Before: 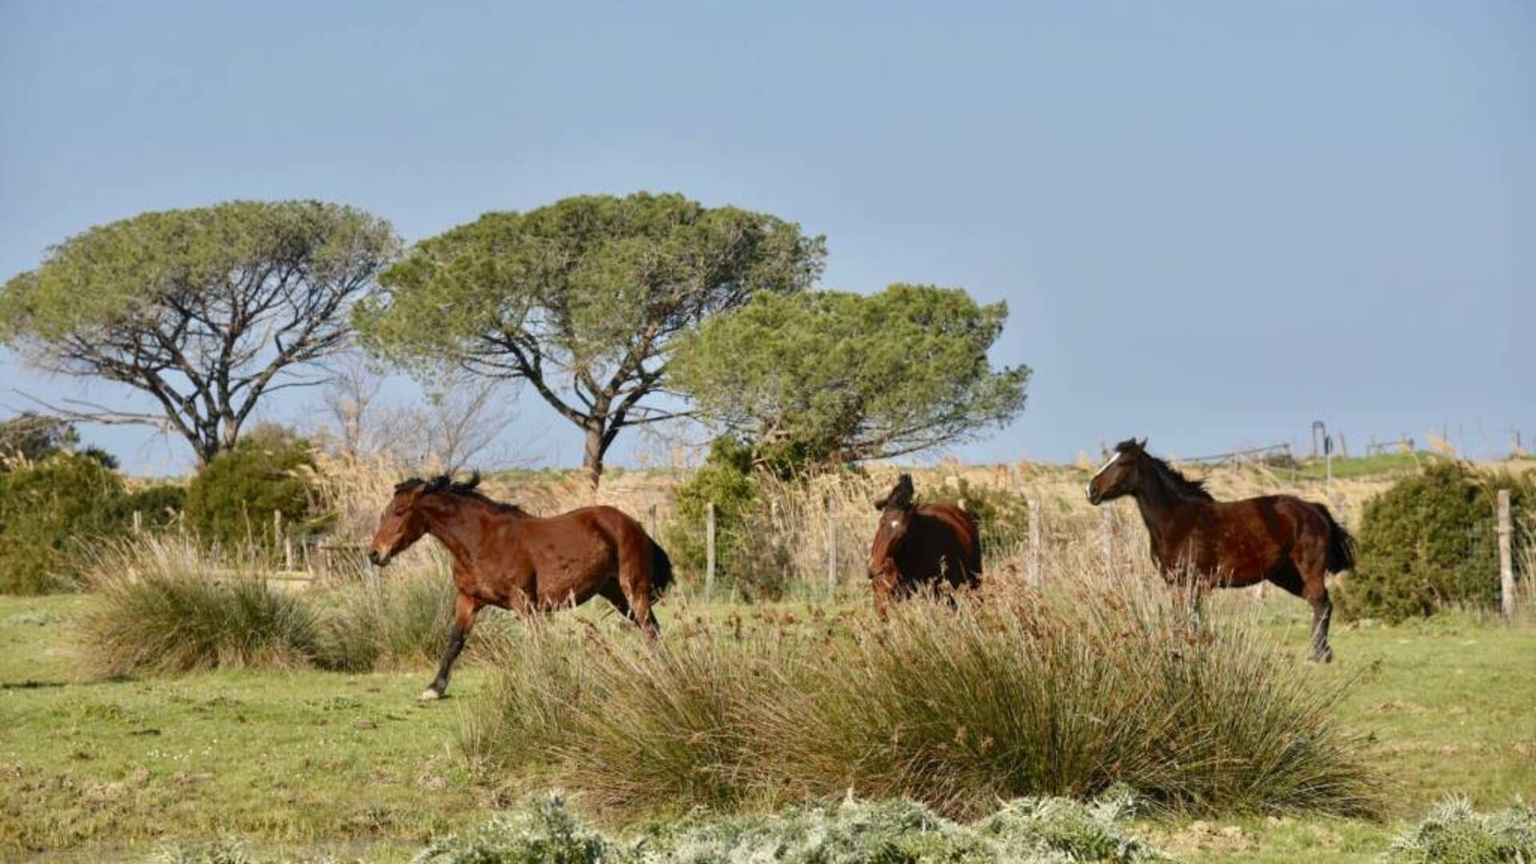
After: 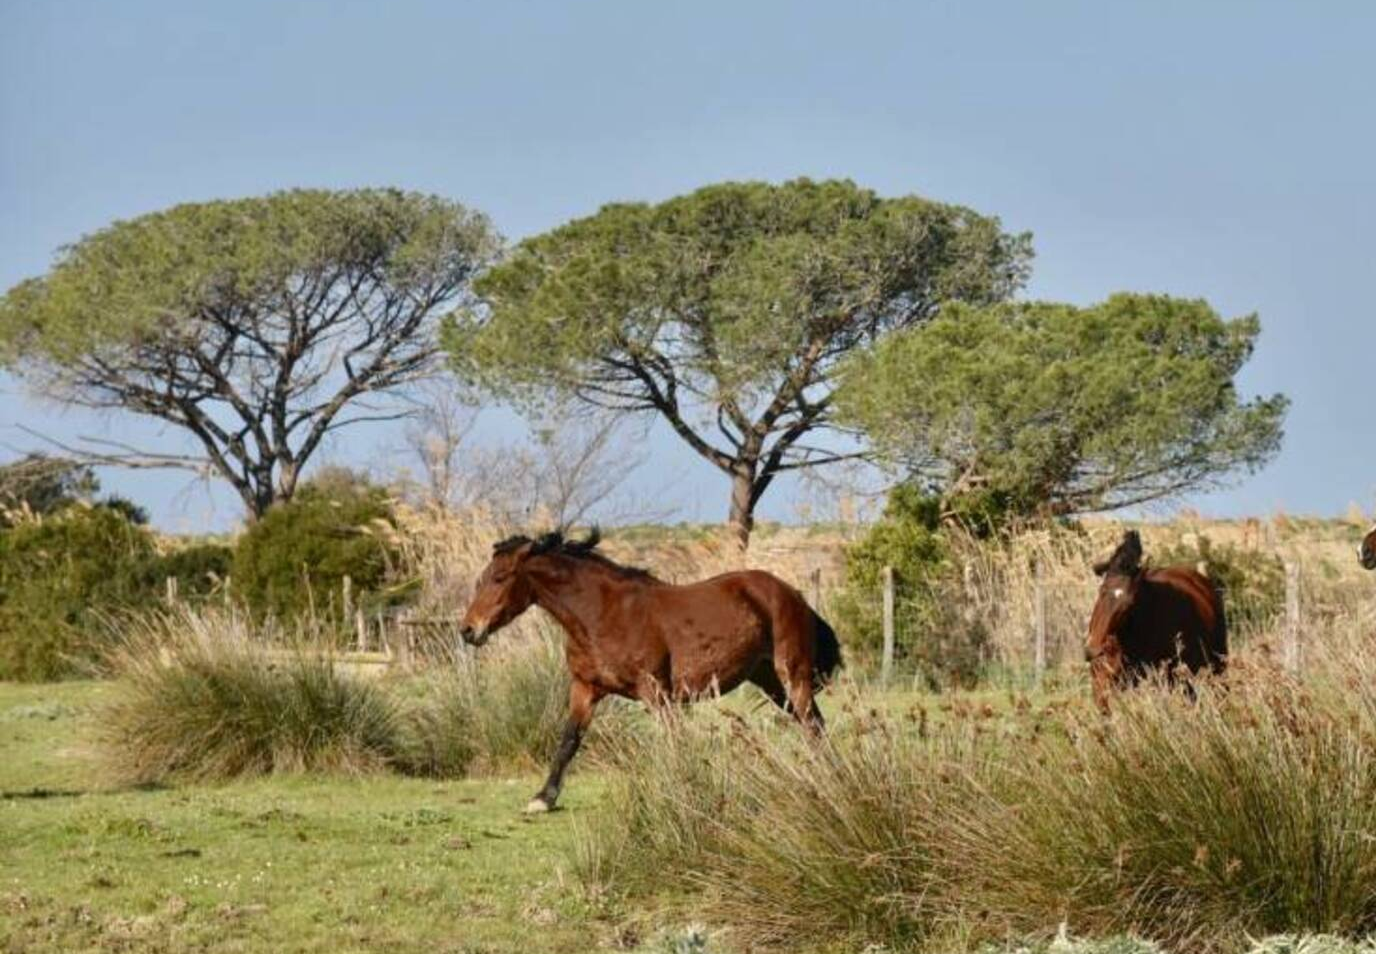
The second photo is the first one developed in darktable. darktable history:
crop: top 5.803%, right 27.864%, bottom 5.804%
shadows and highlights: shadows 20.55, highlights -20.99, soften with gaussian
exposure: compensate highlight preservation false
